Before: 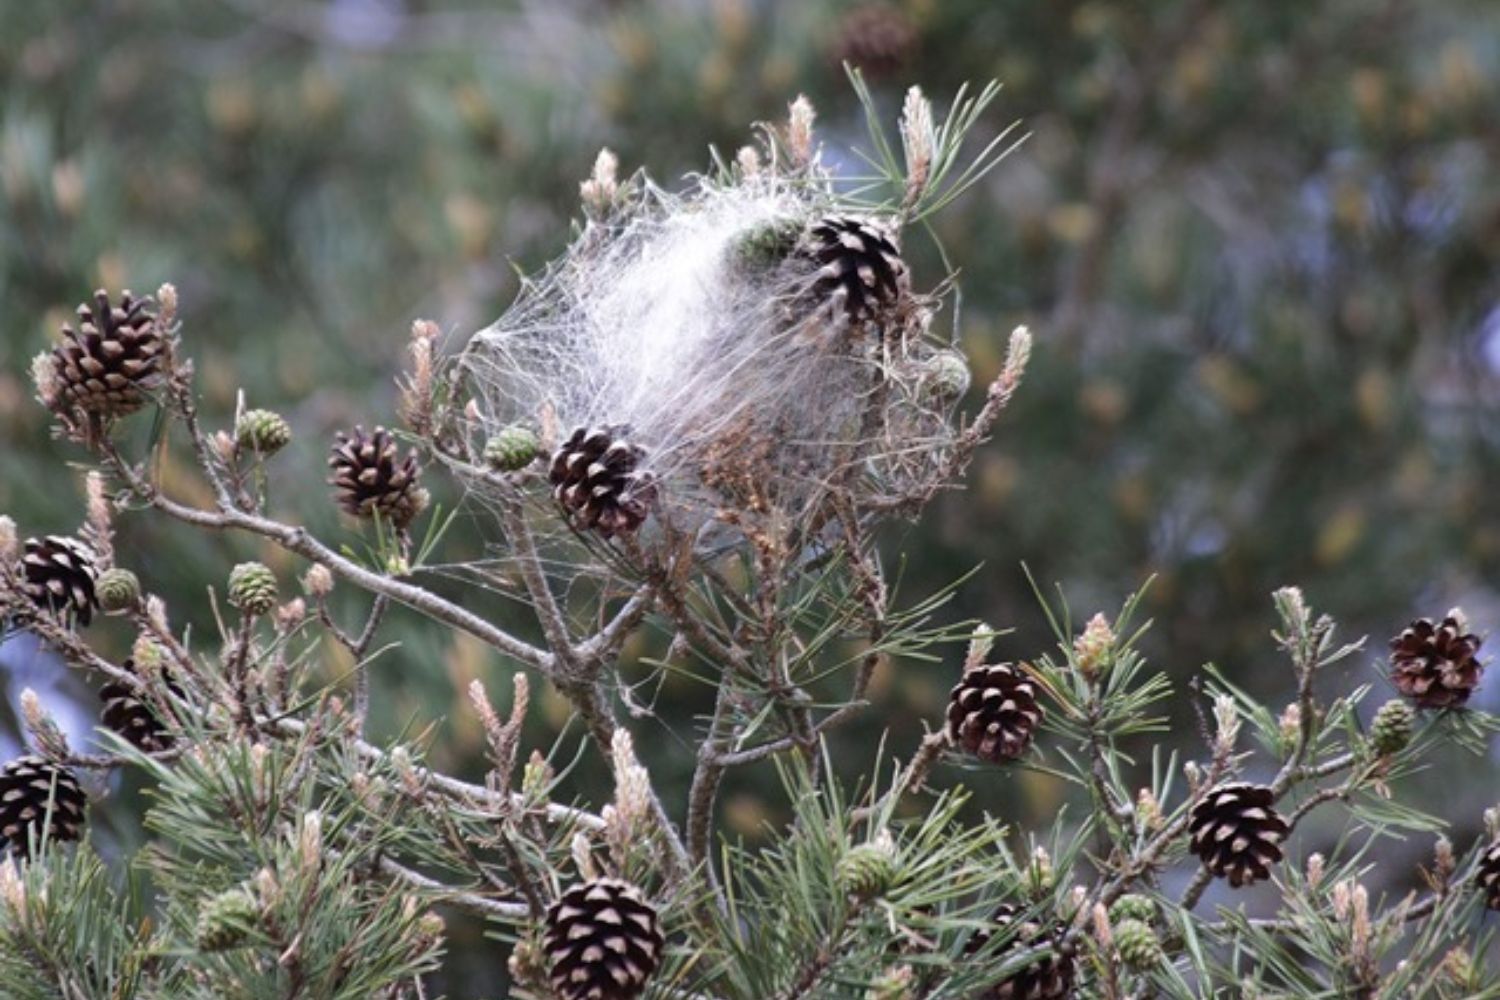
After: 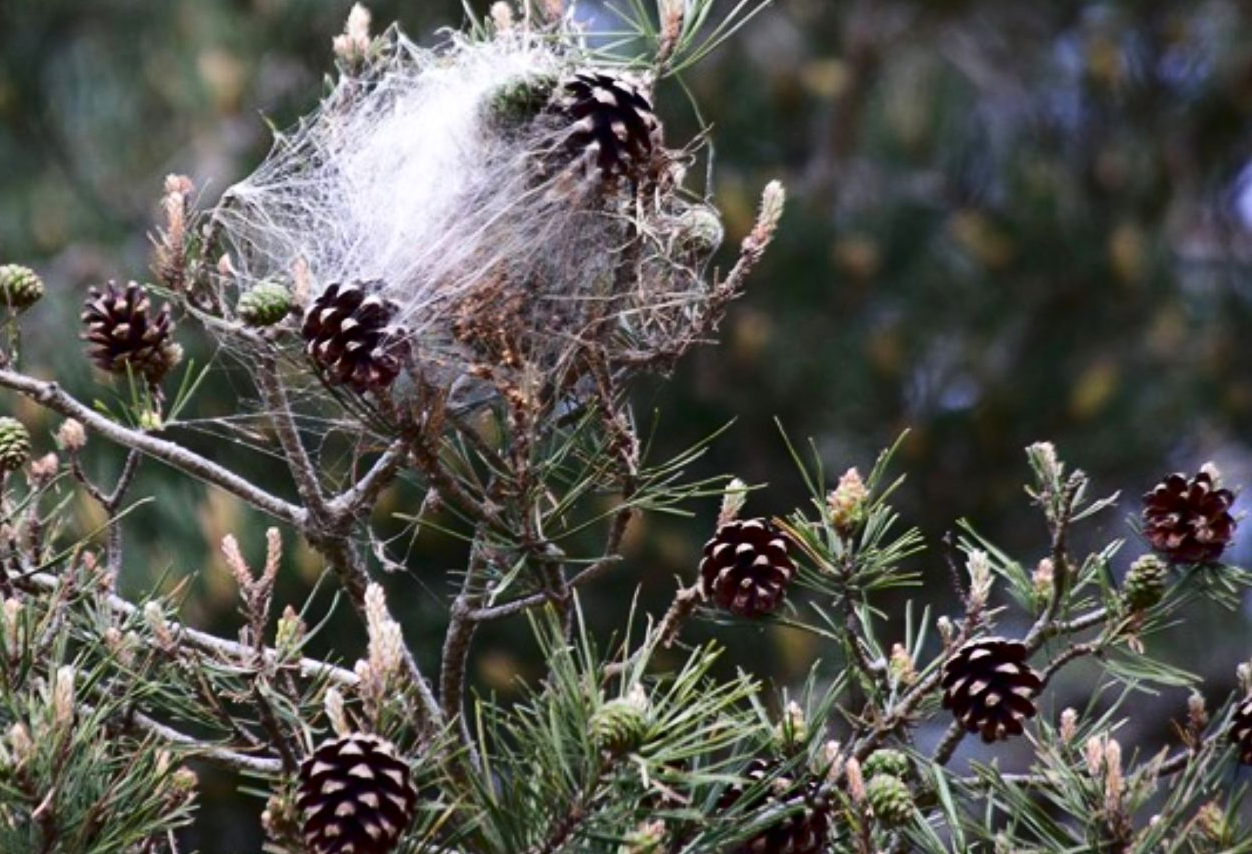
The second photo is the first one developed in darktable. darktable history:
crop: left 16.505%, top 14.503%
contrast brightness saturation: contrast 0.214, brightness -0.102, saturation 0.21
